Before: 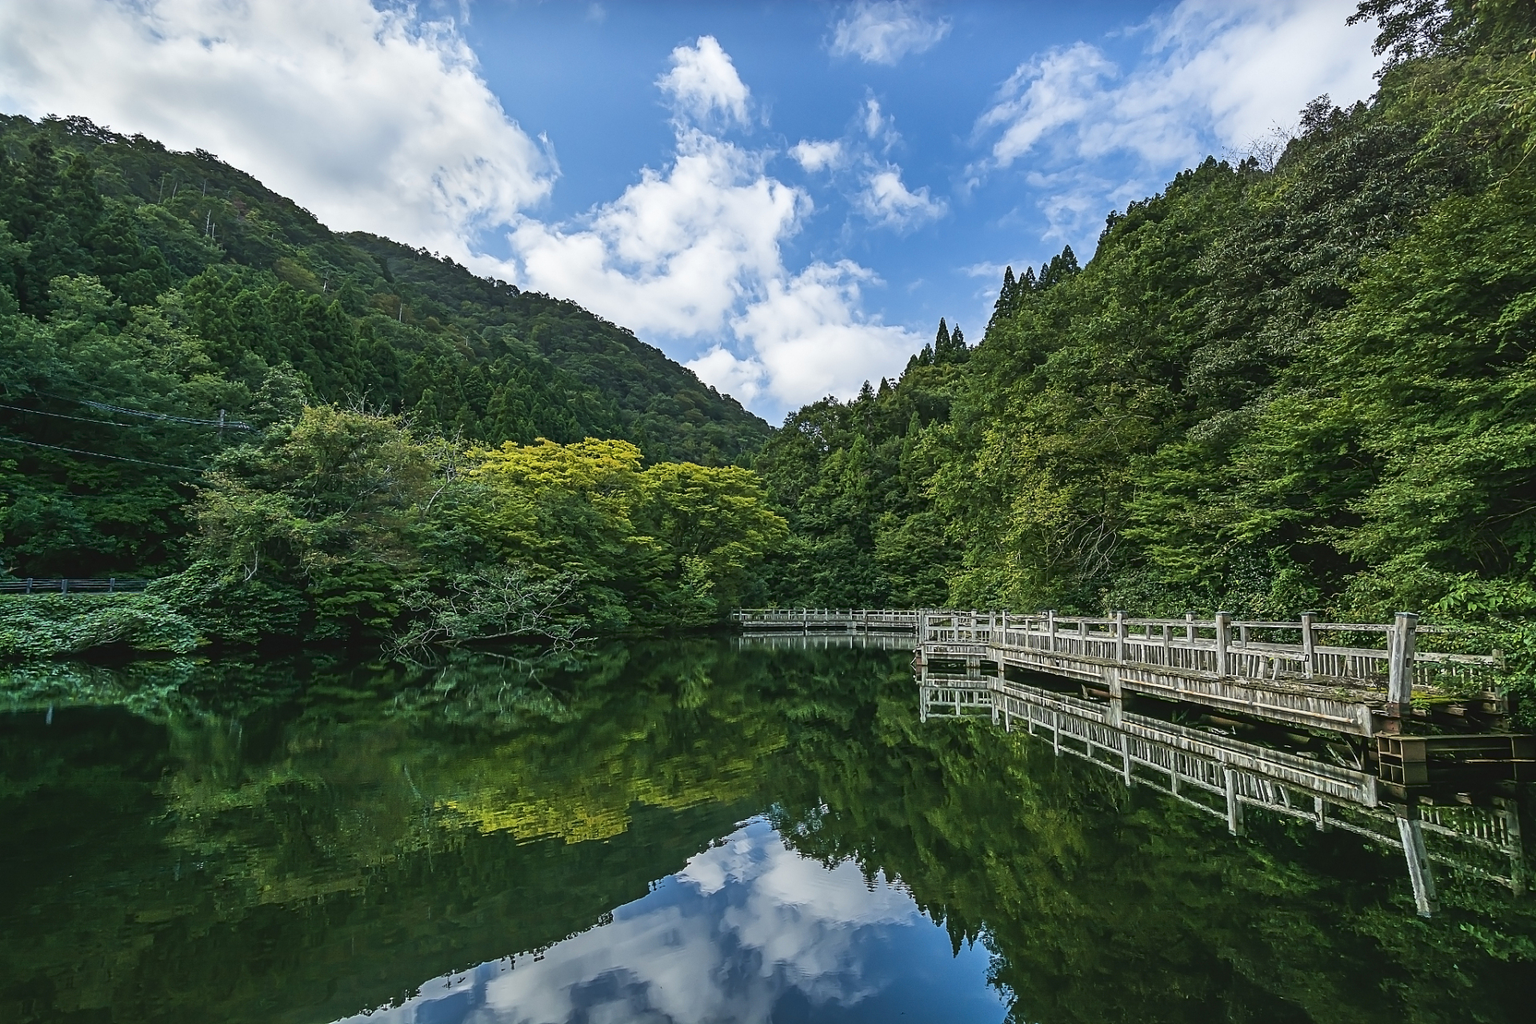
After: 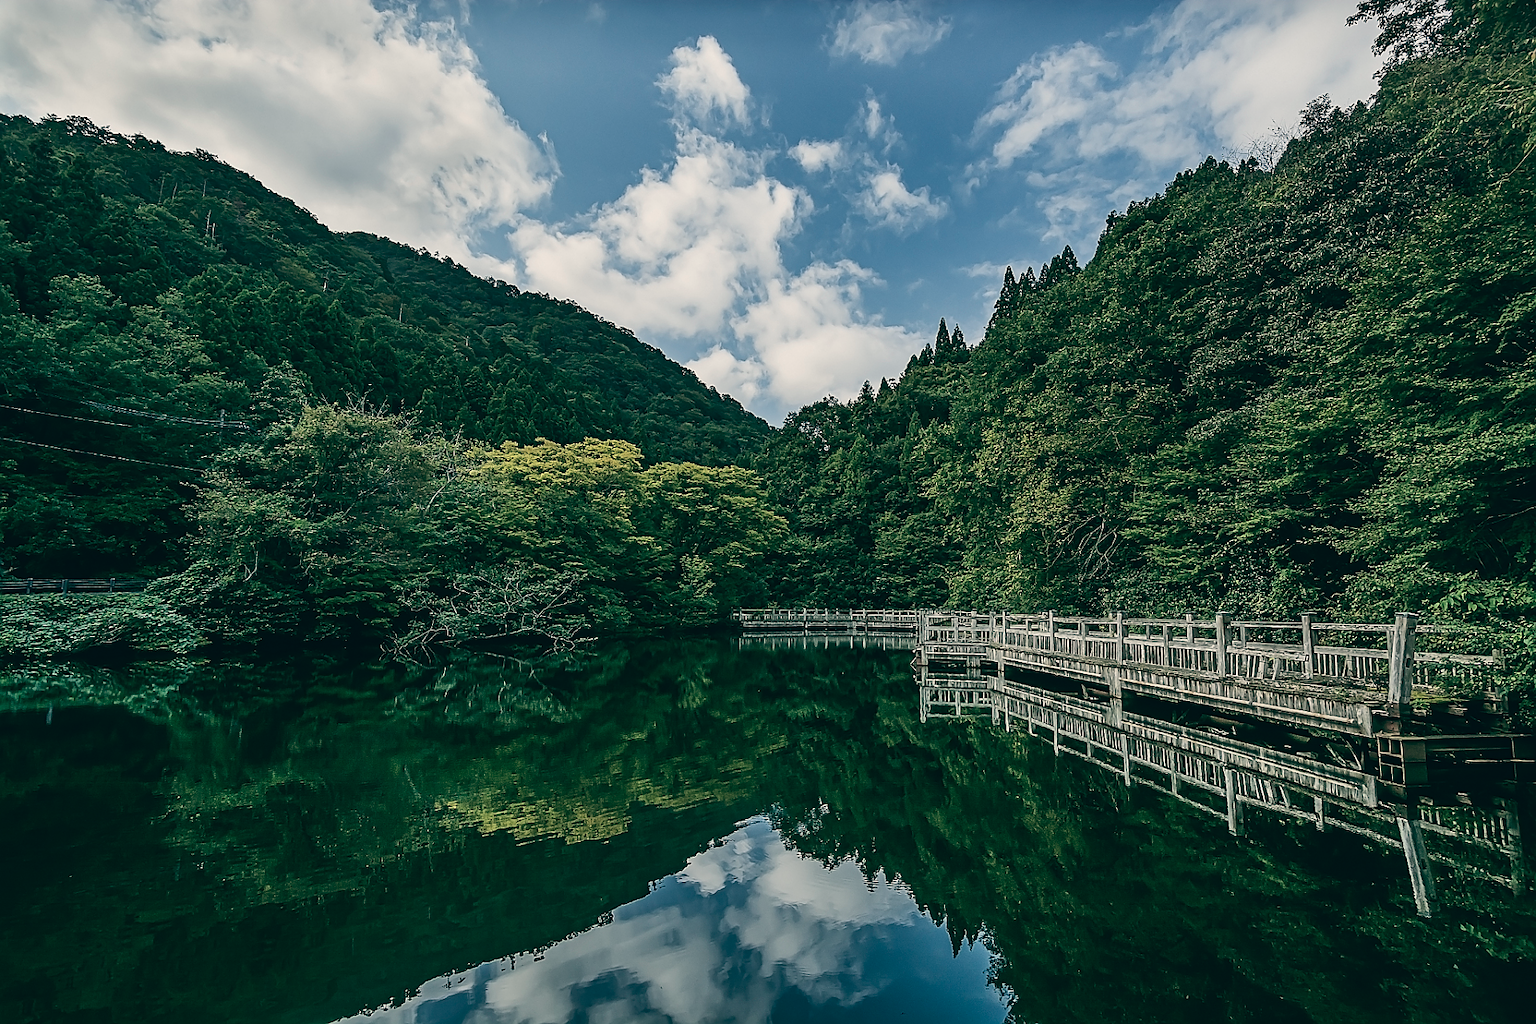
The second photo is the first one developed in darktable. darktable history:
exposure: black level correction 0.006, exposure -0.226 EV, compensate highlight preservation false
sharpen: radius 0.969, amount 0.604
color balance: lift [1.005, 0.99, 1.007, 1.01], gamma [1, 0.979, 1.011, 1.021], gain [0.923, 1.098, 1.025, 0.902], input saturation 90.45%, contrast 7.73%, output saturation 105.91%
shadows and highlights: shadows -20, white point adjustment -2, highlights -35
contrast brightness saturation: contrast 0.1, saturation -0.36
